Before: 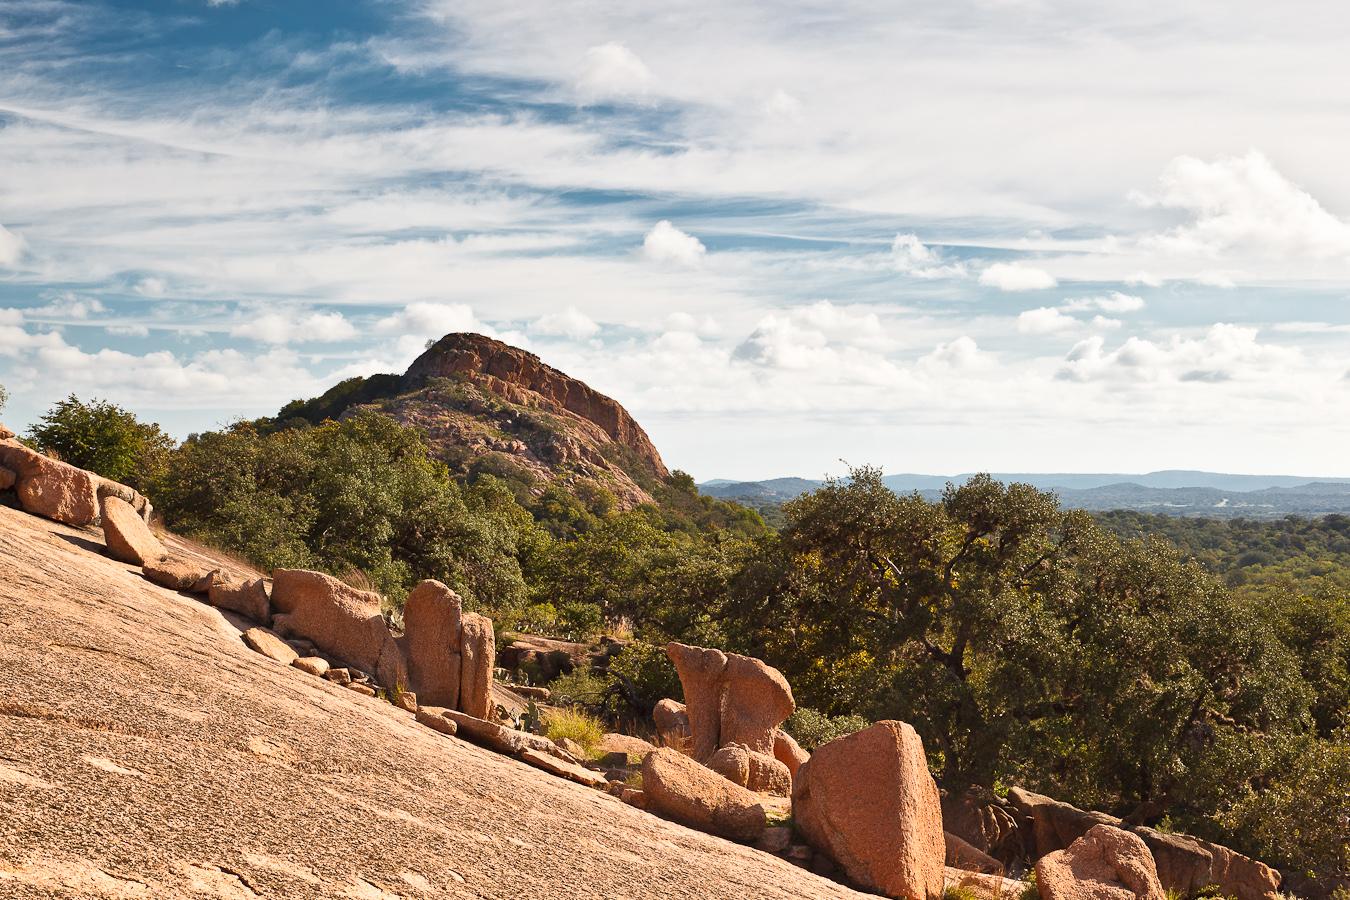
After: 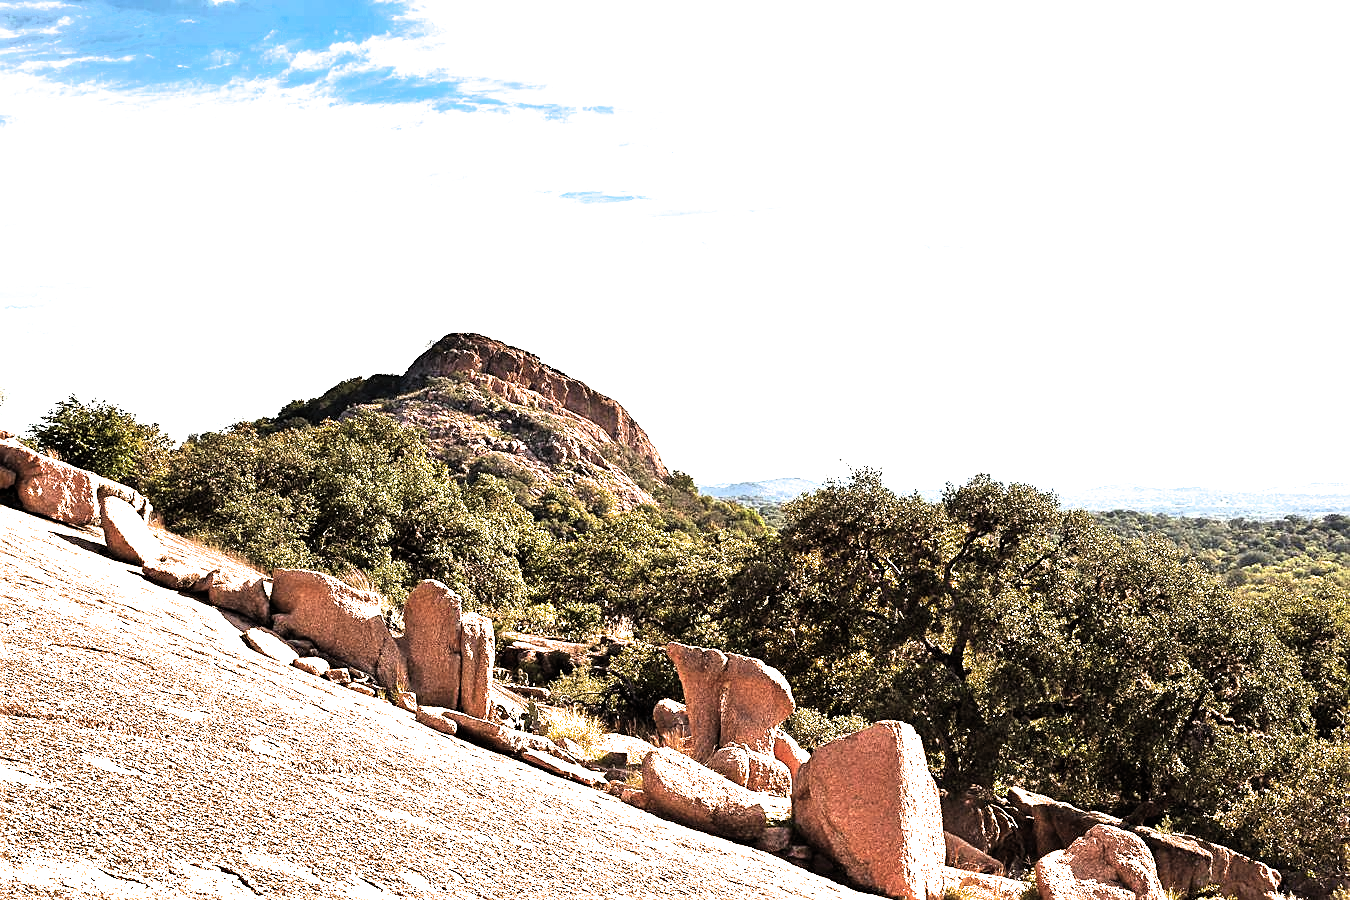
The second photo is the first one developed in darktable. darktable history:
exposure: black level correction -0.002, exposure 1.115 EV, compensate highlight preservation false
sharpen: on, module defaults
filmic rgb: black relative exposure -8.2 EV, white relative exposure 2.2 EV, threshold 3 EV, hardness 7.11, latitude 85.74%, contrast 1.696, highlights saturation mix -4%, shadows ↔ highlights balance -2.69%, color science v5 (2021), contrast in shadows safe, contrast in highlights safe, enable highlight reconstruction true
